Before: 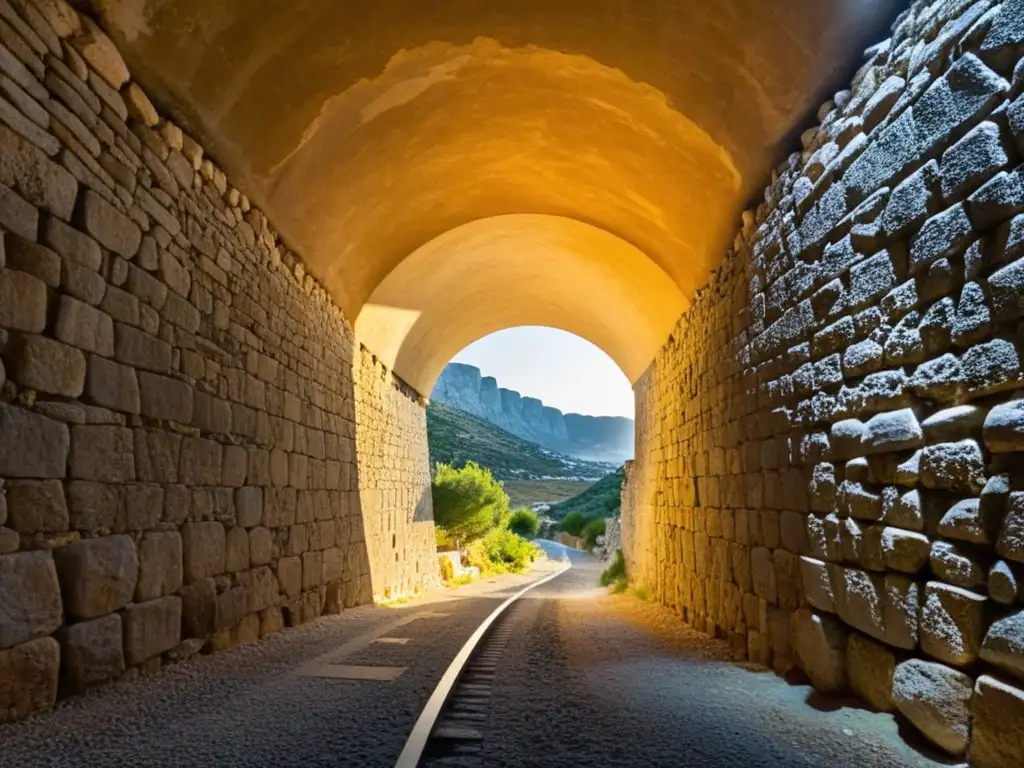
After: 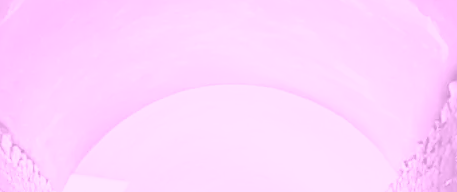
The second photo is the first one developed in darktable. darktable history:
sharpen: radius 2.767
colorize: hue 331.2°, saturation 75%, source mix 30.28%, lightness 70.52%, version 1
contrast brightness saturation: saturation -0.05
base curve: curves: ch0 [(0, 0) (0.012, 0.01) (0.073, 0.168) (0.31, 0.711) (0.645, 0.957) (1, 1)], preserve colors none
crop: left 28.64%, top 16.832%, right 26.637%, bottom 58.055%
